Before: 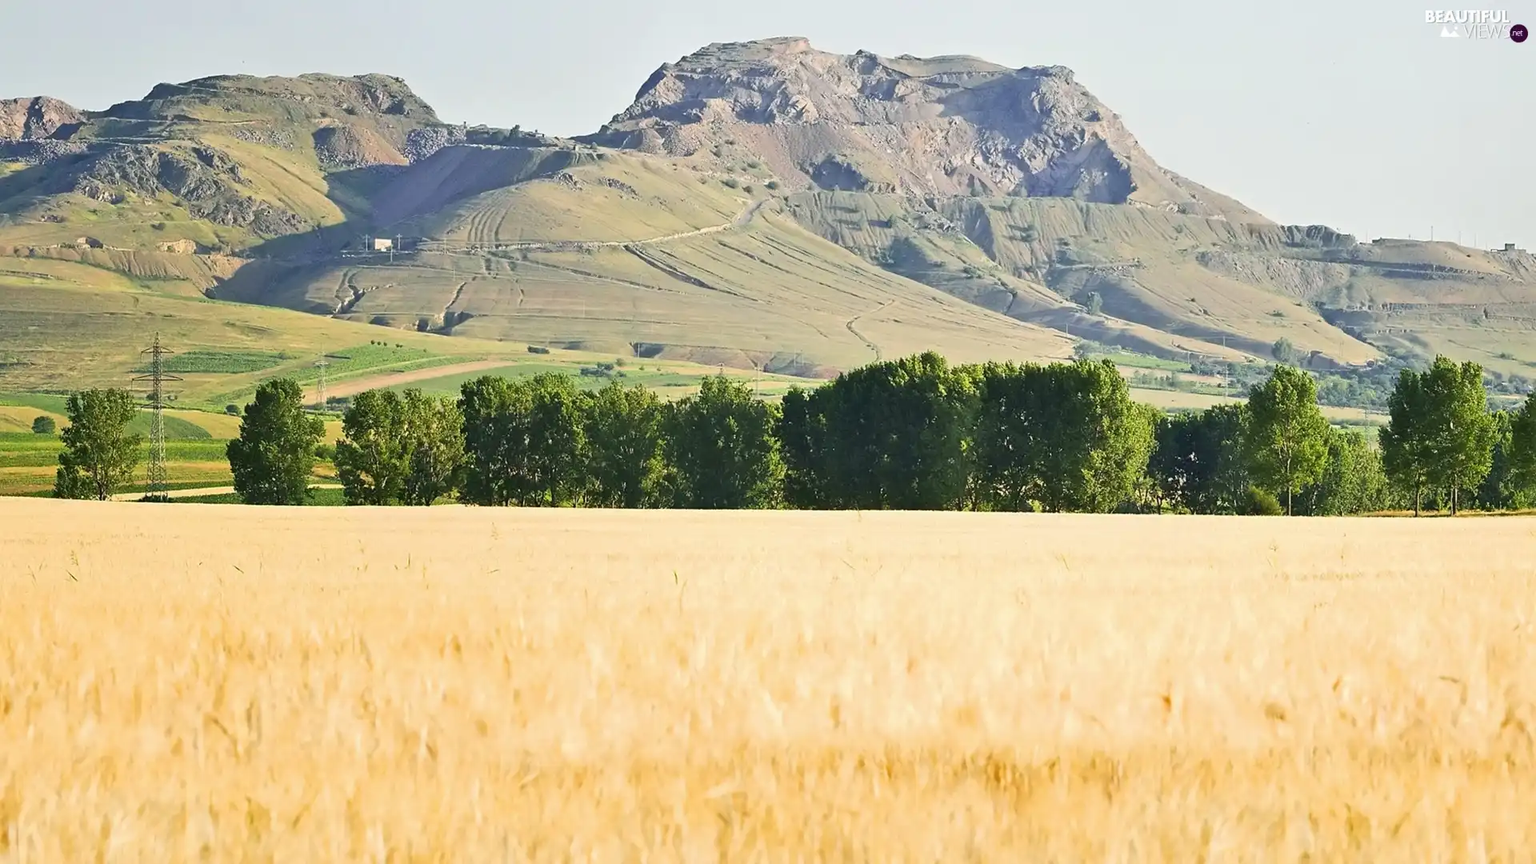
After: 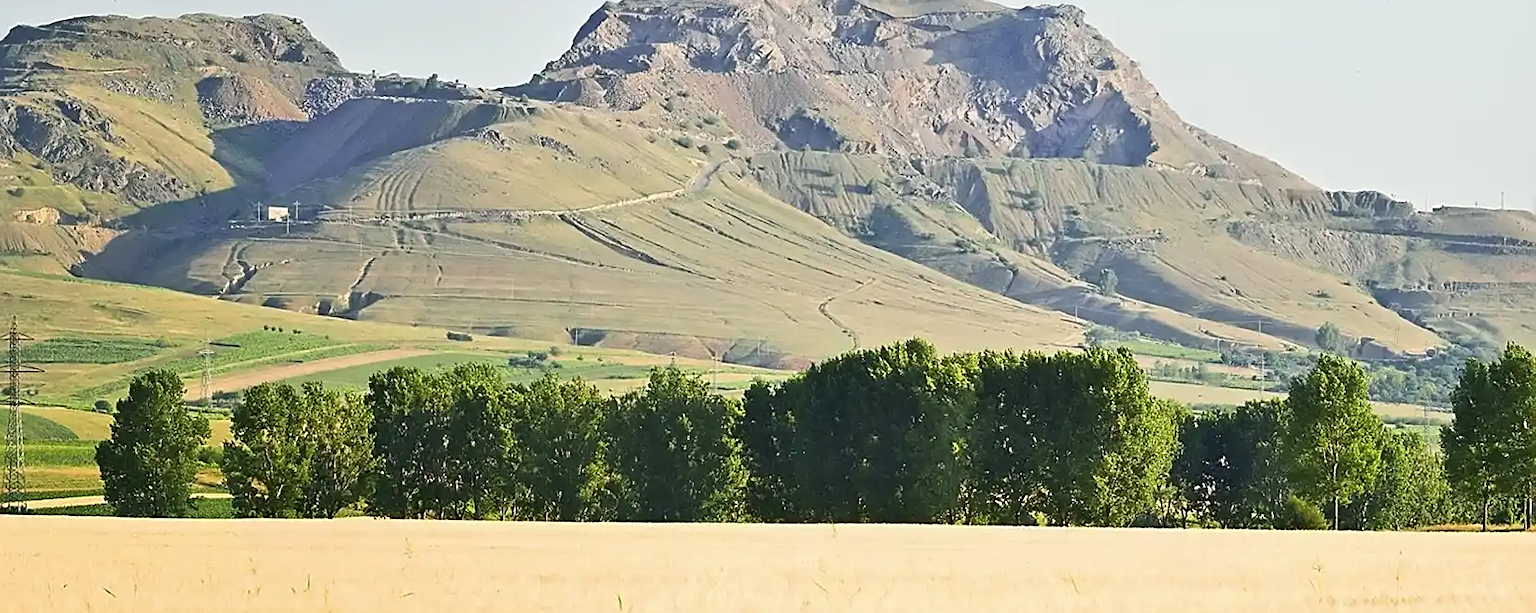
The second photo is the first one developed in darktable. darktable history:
sharpen: on, module defaults
crop and rotate: left 9.449%, top 7.194%, right 4.856%, bottom 31.94%
